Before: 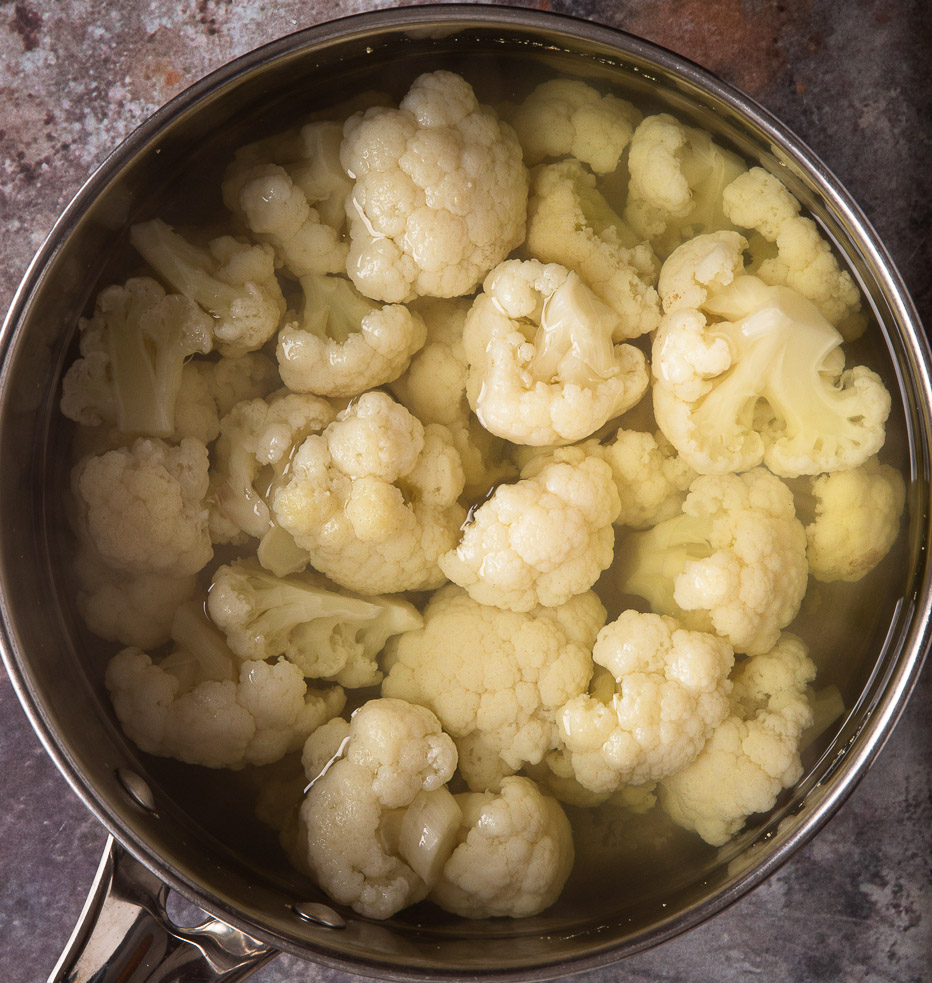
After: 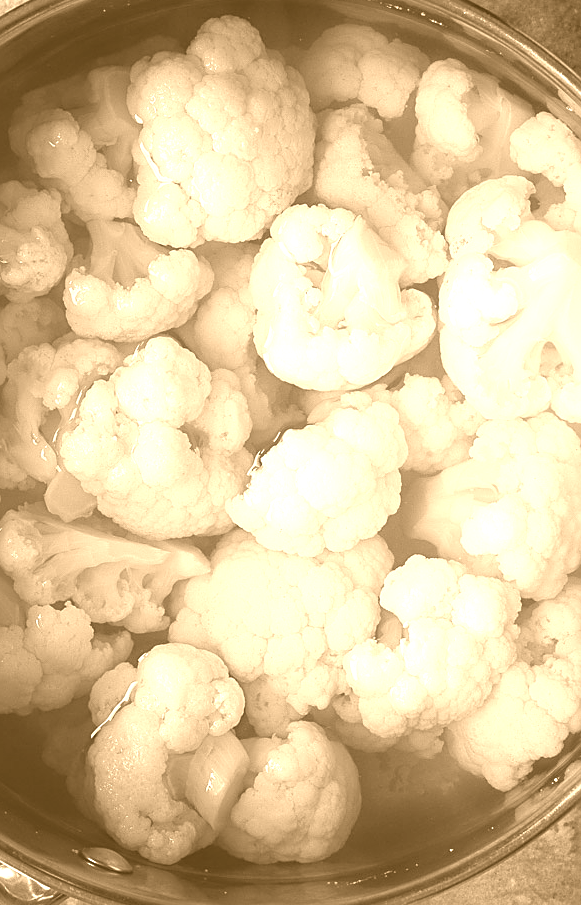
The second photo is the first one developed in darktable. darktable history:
crop and rotate: left 22.918%, top 5.629%, right 14.711%, bottom 2.247%
sharpen: on, module defaults
colorize: hue 28.8°, source mix 100%
